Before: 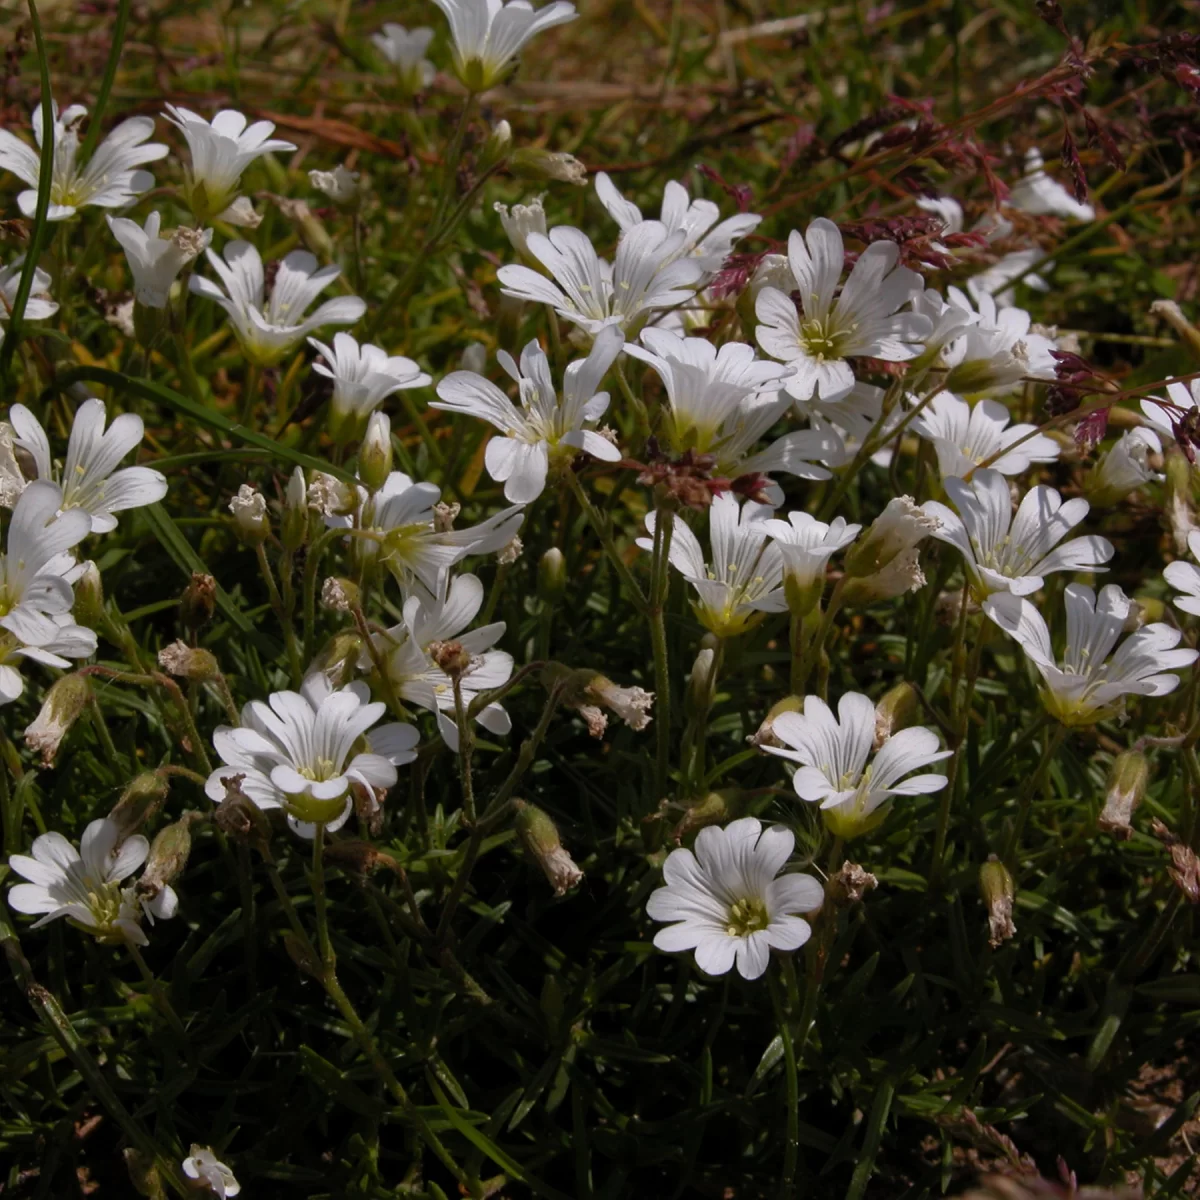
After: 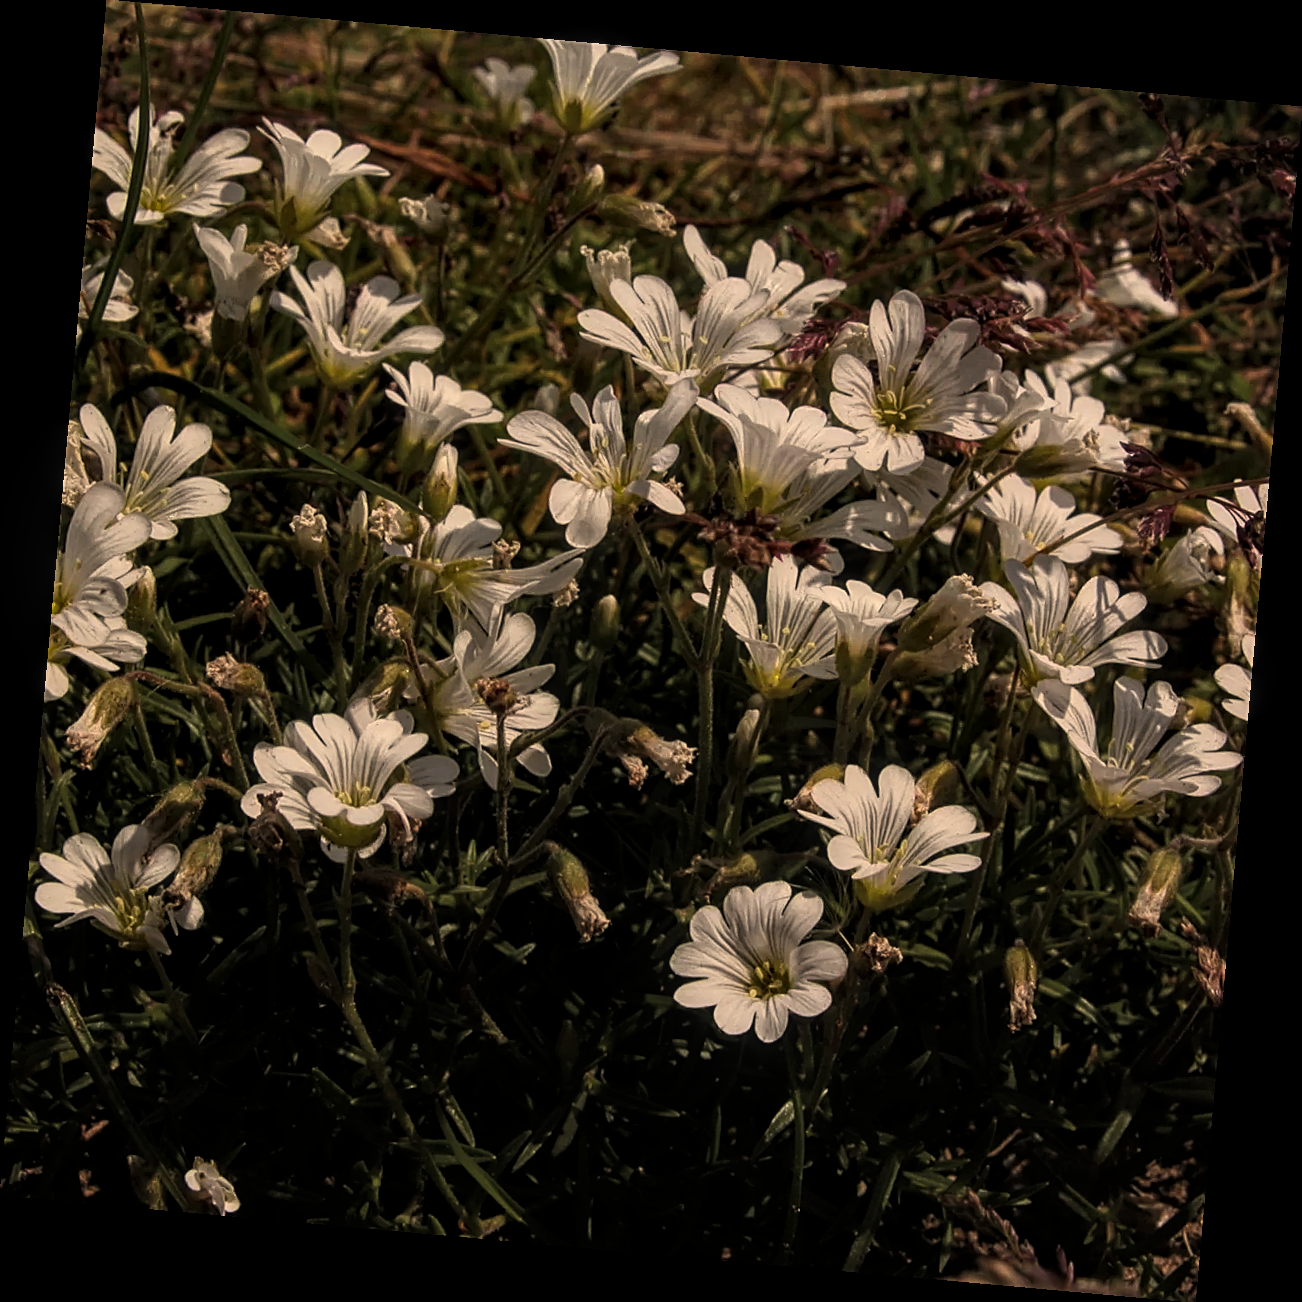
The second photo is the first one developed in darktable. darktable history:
rotate and perspective: rotation 5.12°, automatic cropping off
local contrast: highlights 74%, shadows 55%, detail 176%, midtone range 0.207
tone curve: curves: ch0 [(0, 0) (0.042, 0.01) (0.223, 0.123) (0.59, 0.574) (0.802, 0.868) (1, 1)], color space Lab, linked channels, preserve colors none
white balance: red 1.123, blue 0.83
sharpen: on, module defaults
